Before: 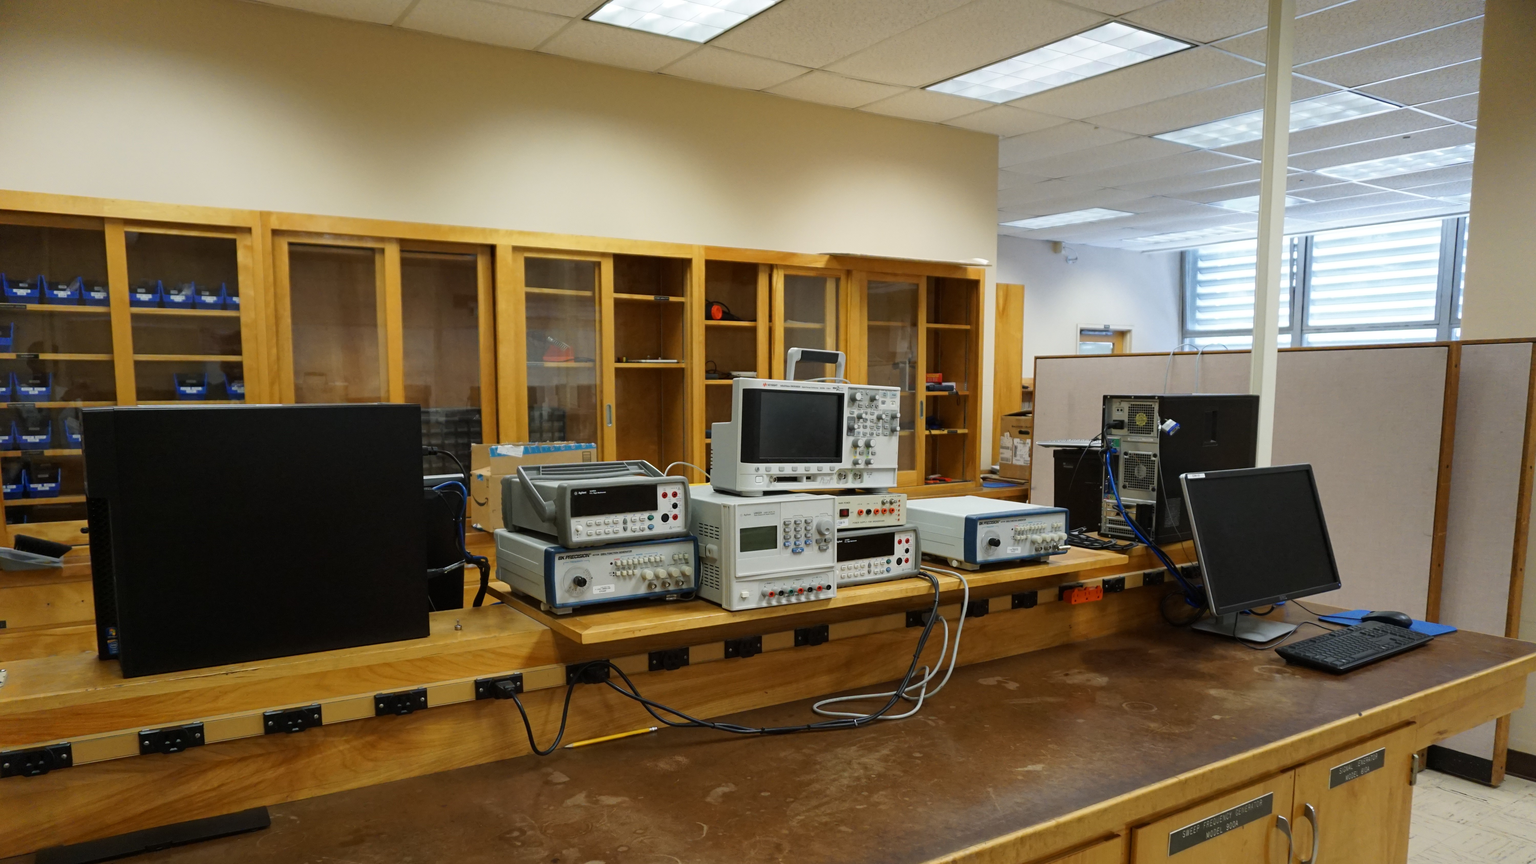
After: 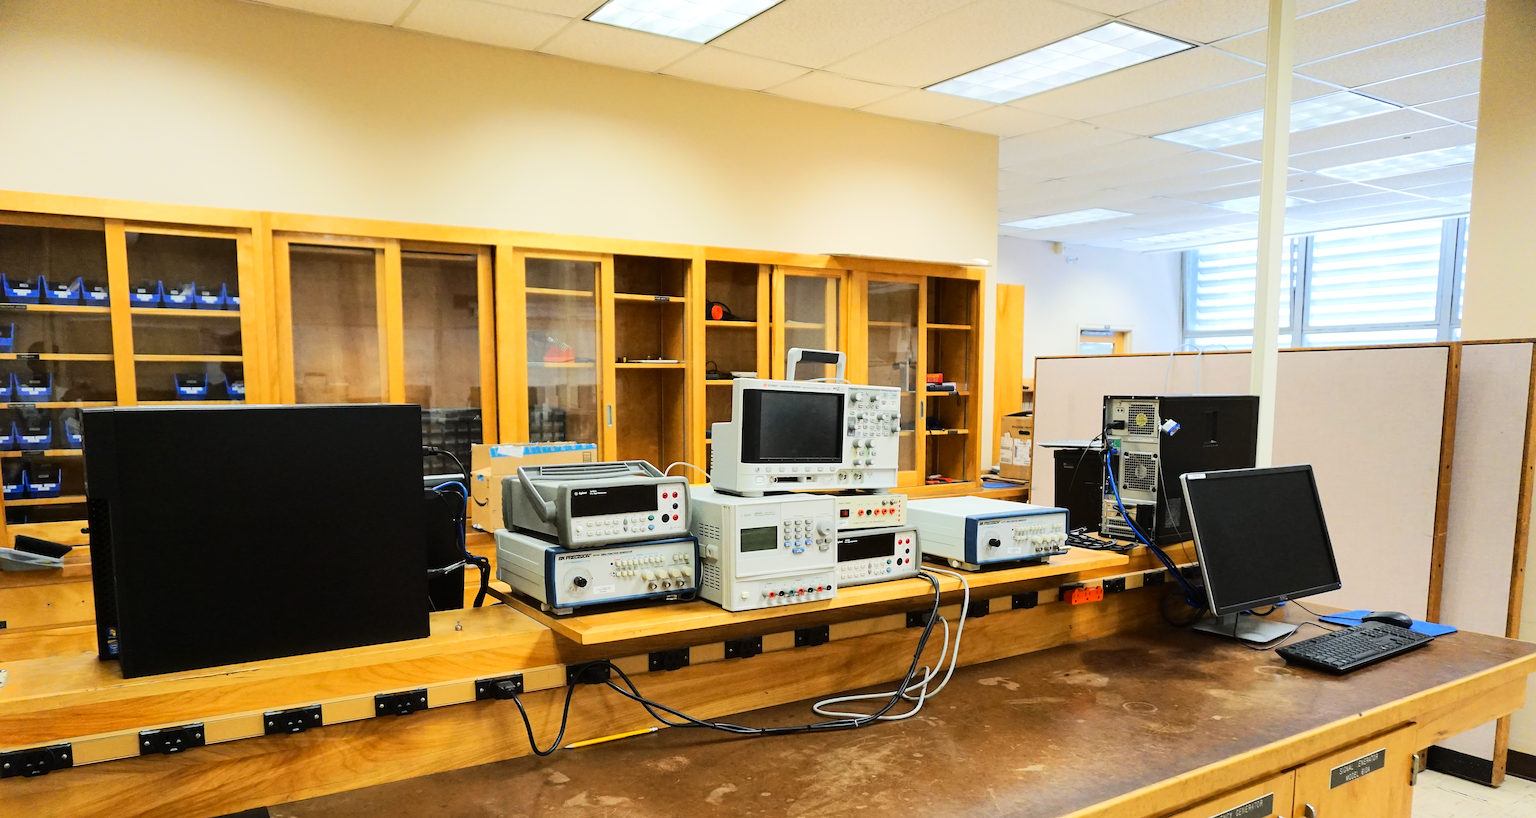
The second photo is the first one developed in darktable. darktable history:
tone equalizer: -7 EV 0.144 EV, -6 EV 0.597 EV, -5 EV 1.15 EV, -4 EV 1.33 EV, -3 EV 1.15 EV, -2 EV 0.6 EV, -1 EV 0.16 EV, edges refinement/feathering 500, mask exposure compensation -1.57 EV, preserve details no
crop and rotate: top 0.004%, bottom 5.185%
exposure: compensate highlight preservation false
contrast brightness saturation: contrast 0.099, brightness 0.031, saturation 0.092
sharpen: on, module defaults
